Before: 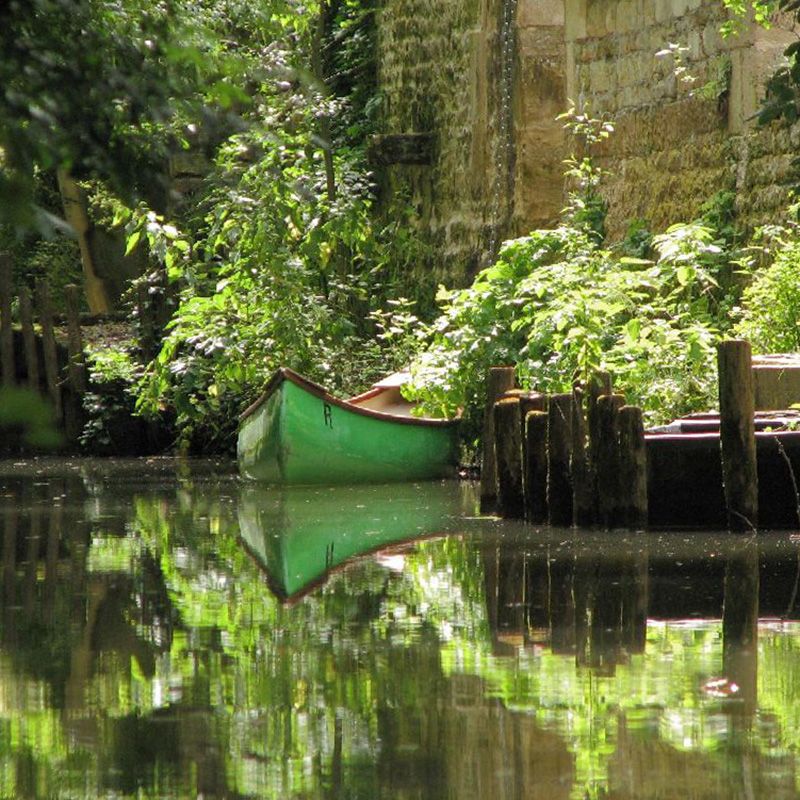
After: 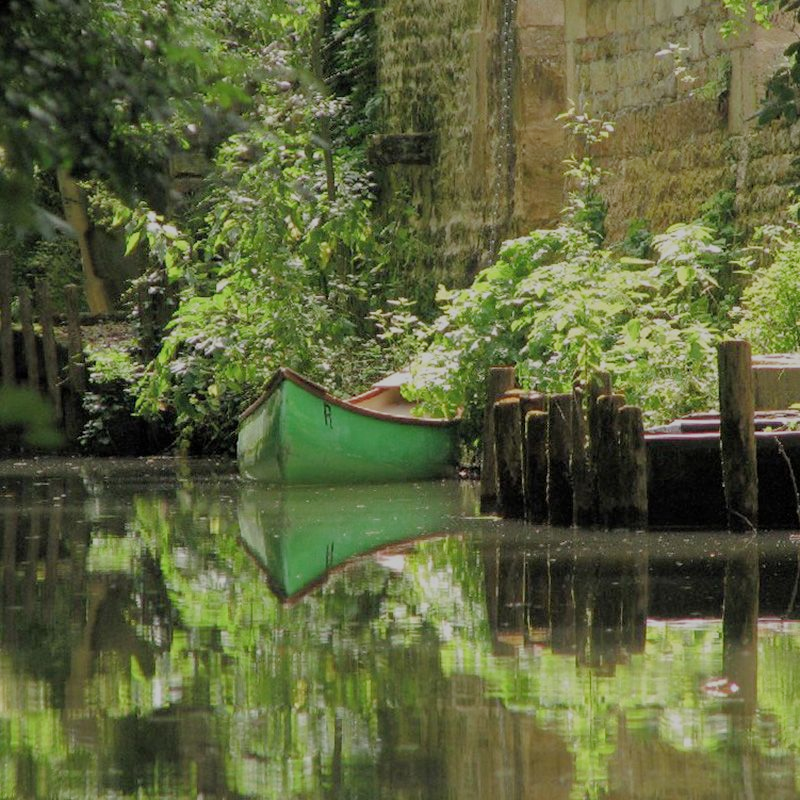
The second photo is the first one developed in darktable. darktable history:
filmic rgb: middle gray luminance 4.35%, black relative exposure -13.01 EV, white relative exposure 5.01 EV, target black luminance 0%, hardness 5.2, latitude 59.5%, contrast 0.761, highlights saturation mix 5.81%, shadows ↔ highlights balance 25.73%
